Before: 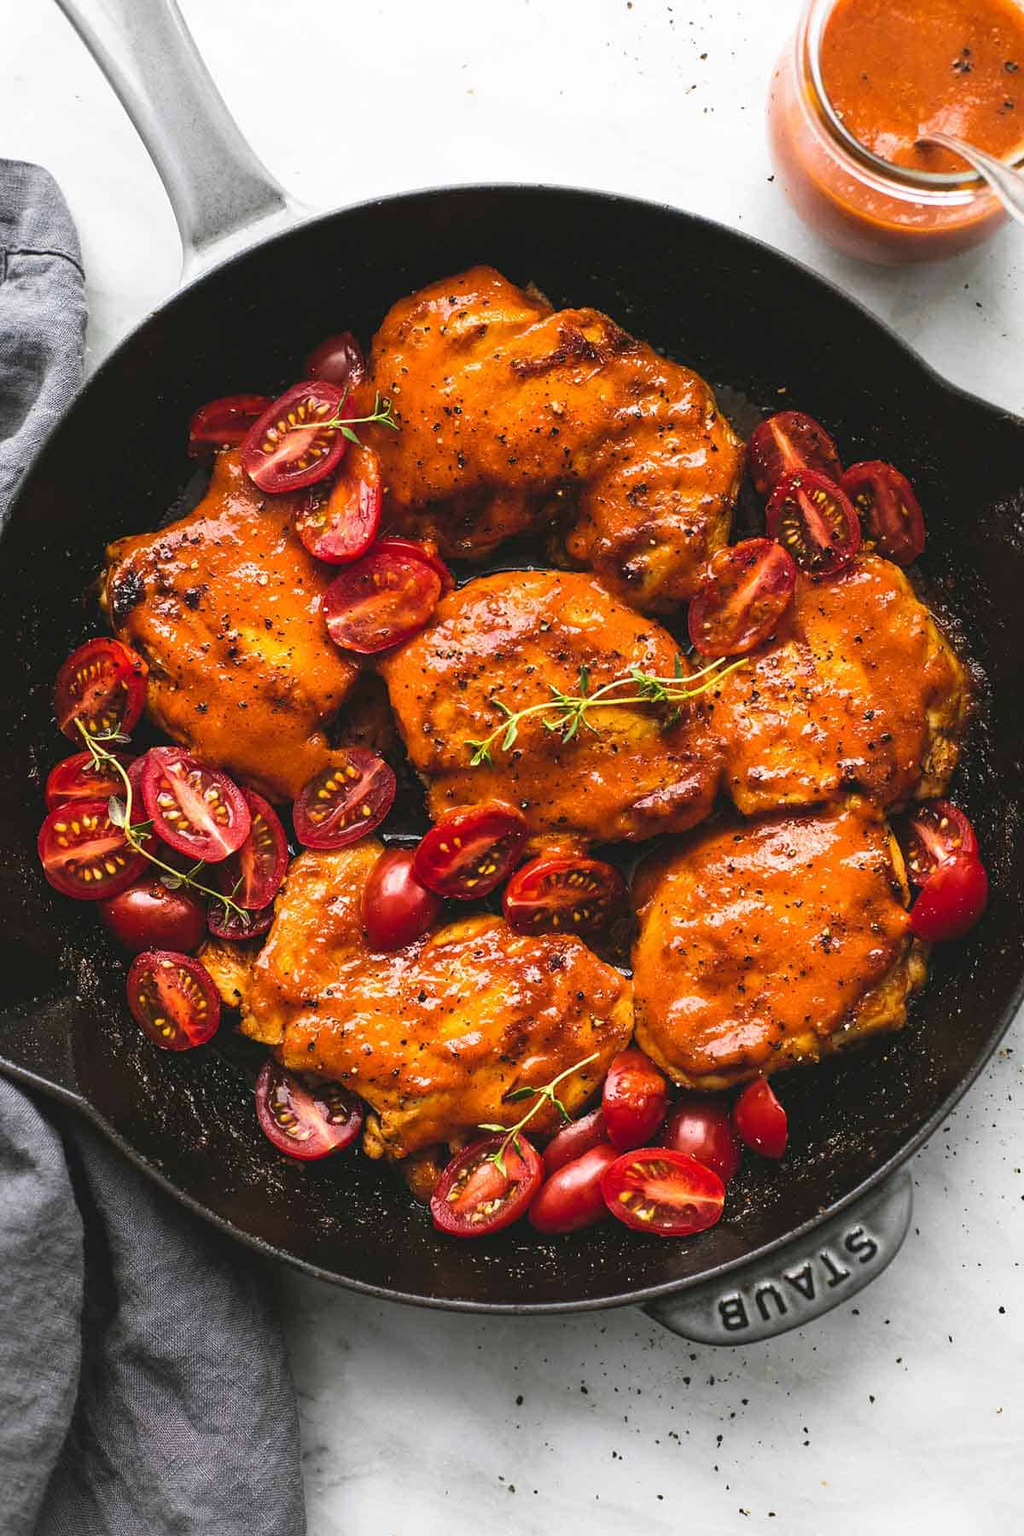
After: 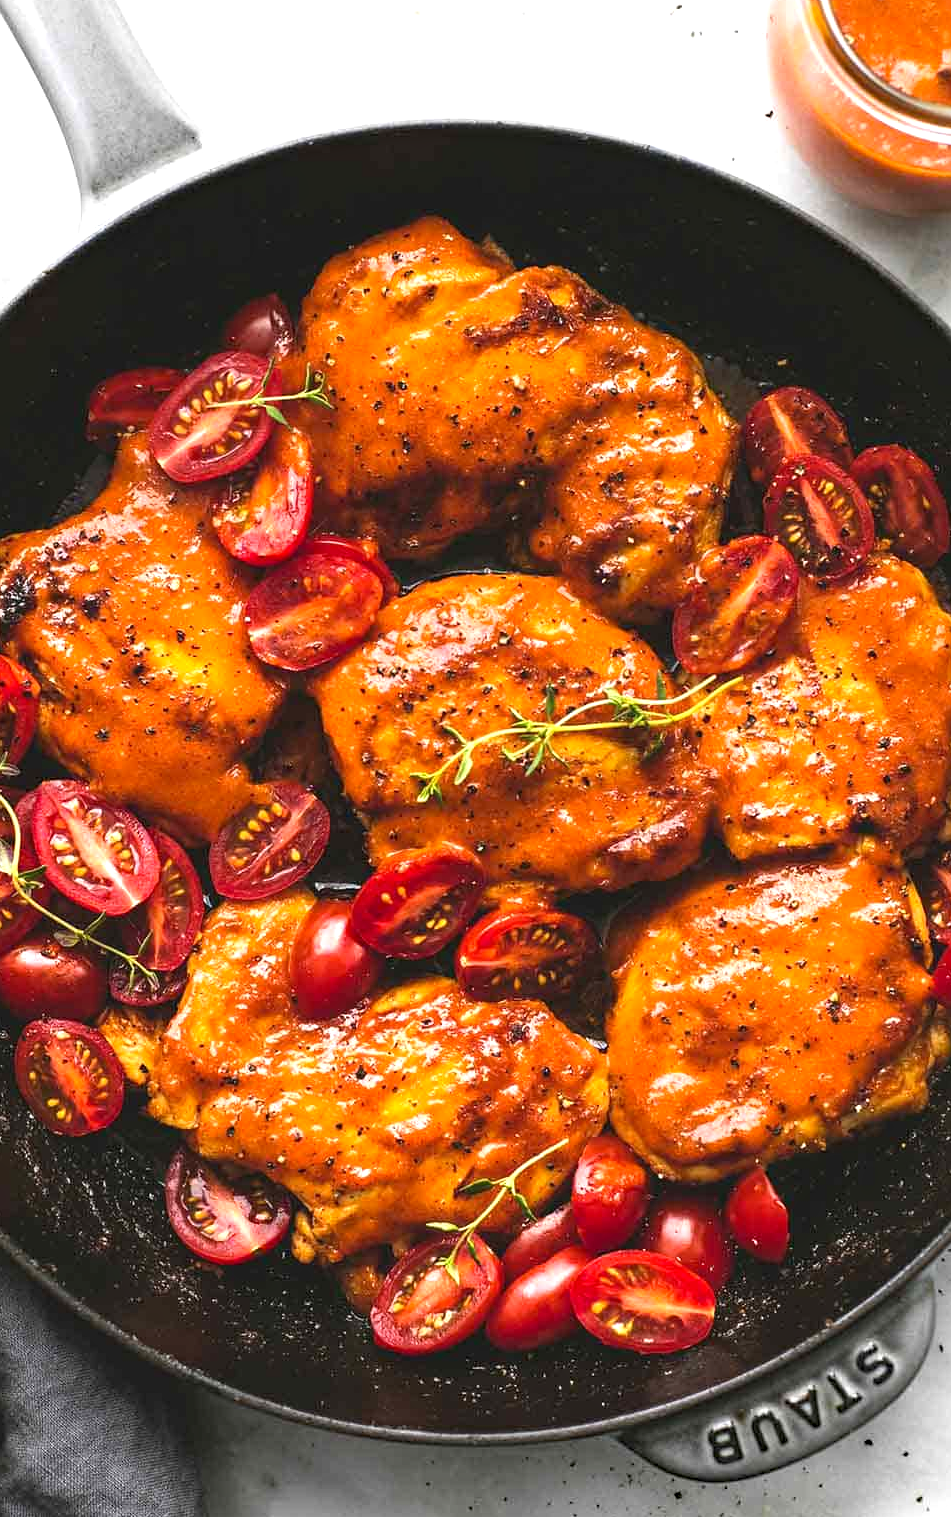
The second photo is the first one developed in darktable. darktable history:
haze removal: adaptive false
crop: left 11.175%, top 5.289%, right 9.575%, bottom 10.43%
exposure: black level correction 0, exposure 0.498 EV, compensate highlight preservation false
